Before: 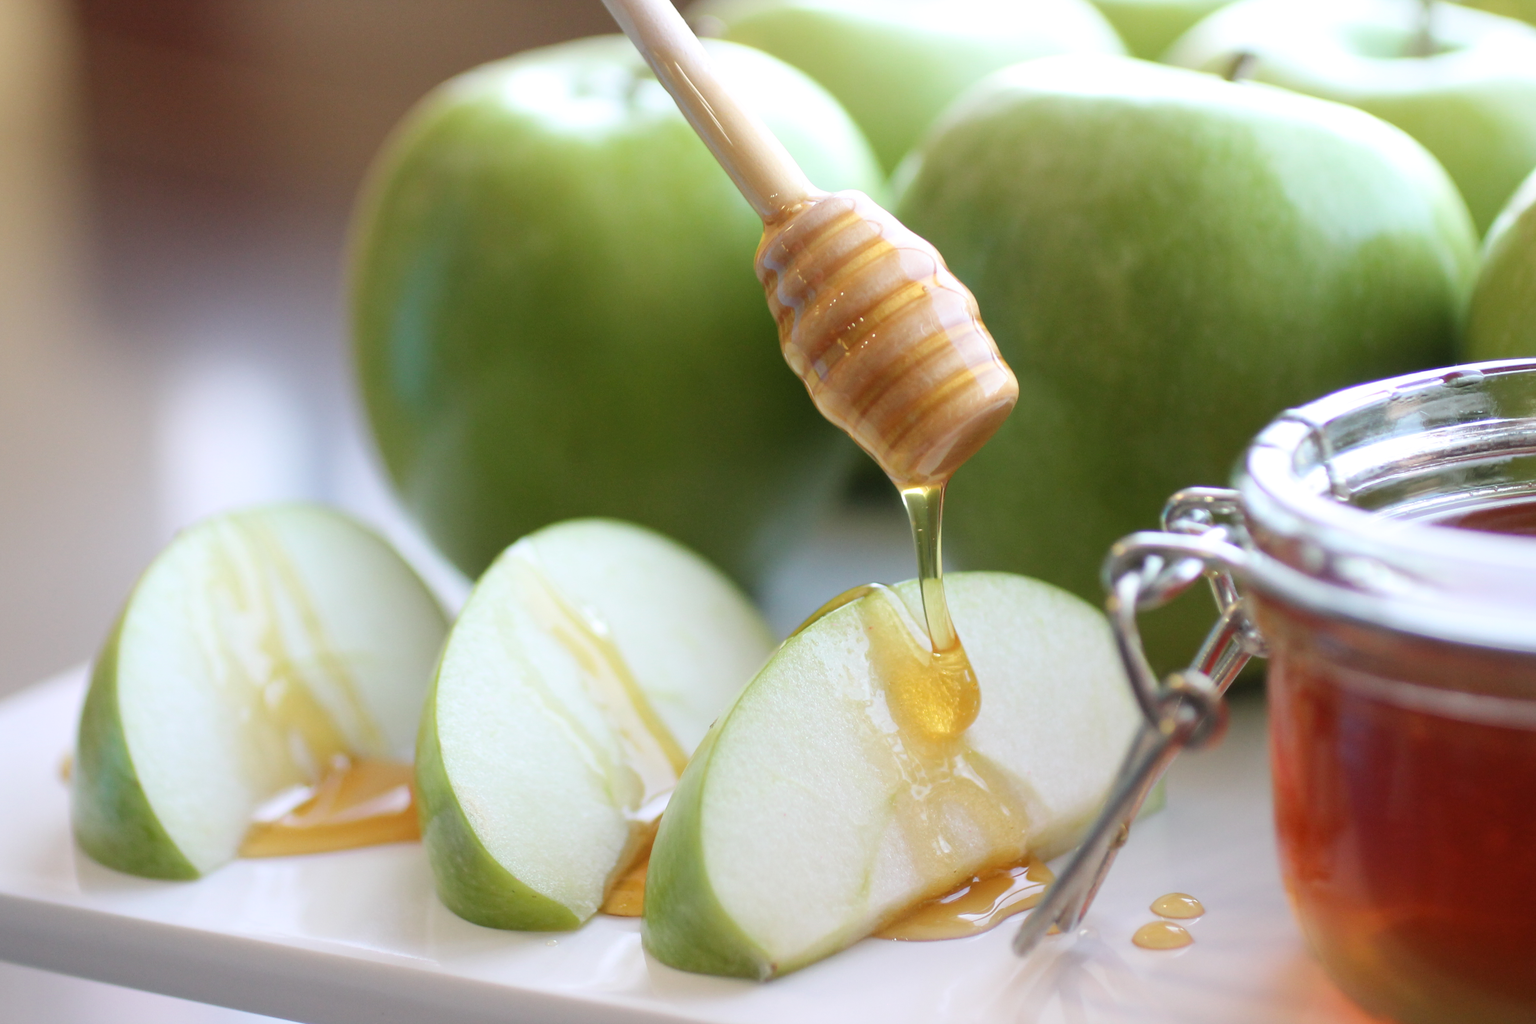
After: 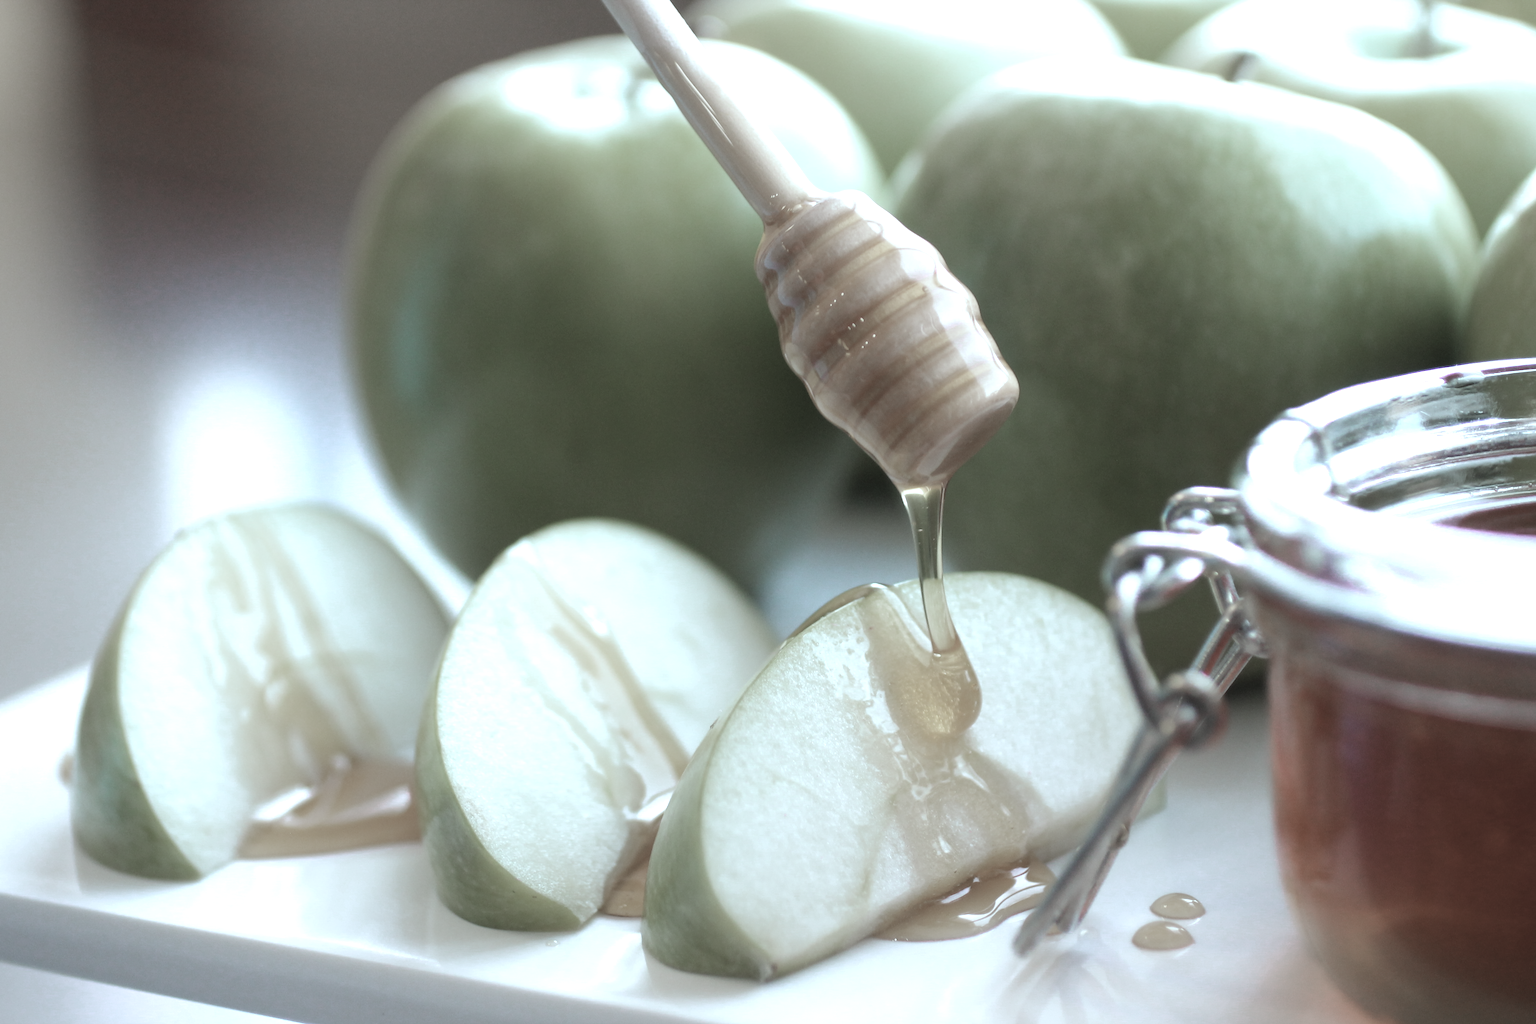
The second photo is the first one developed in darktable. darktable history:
color zones: curves: ch0 [(0, 0.613) (0.01, 0.613) (0.245, 0.448) (0.498, 0.529) (0.642, 0.665) (0.879, 0.777) (0.99, 0.613)]; ch1 [(0, 0.272) (0.219, 0.127) (0.724, 0.346)]
color correction: highlights a* -10.04, highlights b* -10.37
